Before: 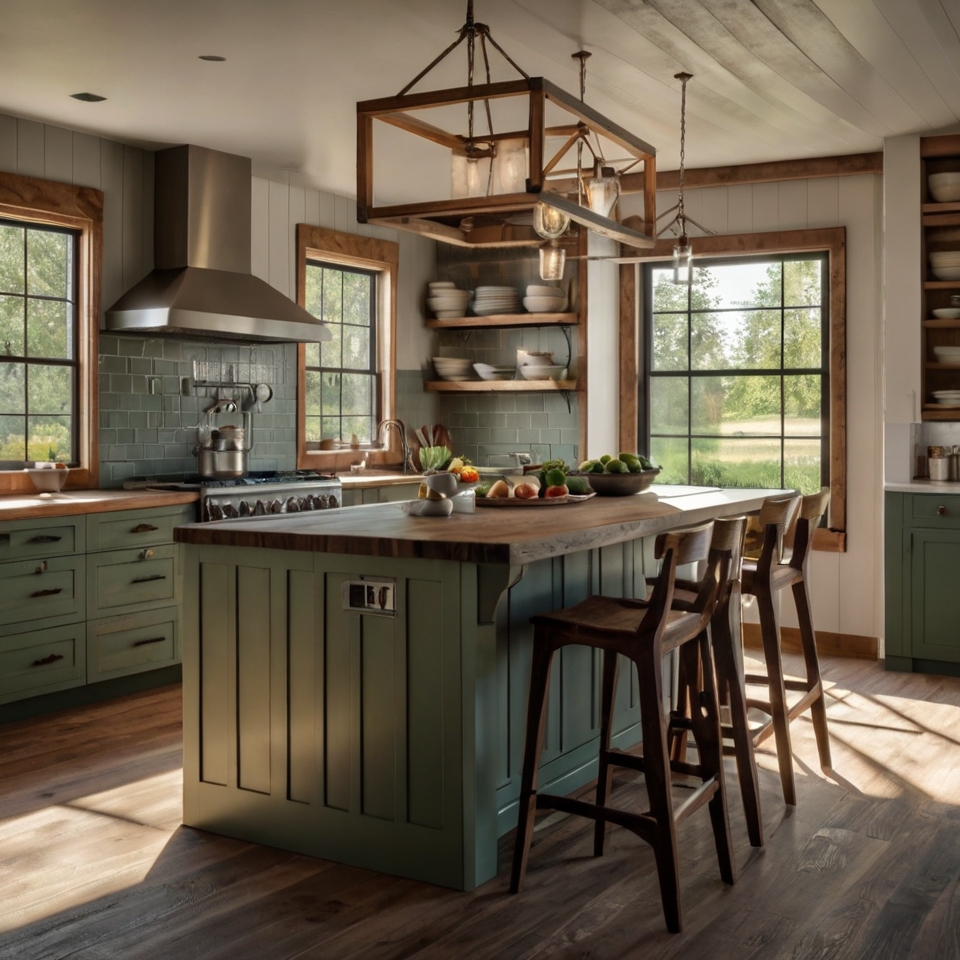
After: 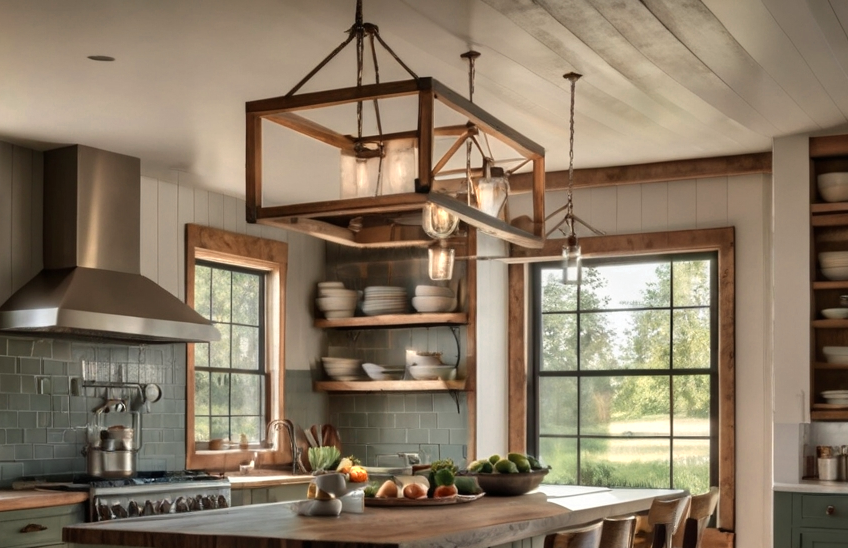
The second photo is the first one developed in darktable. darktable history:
crop and rotate: left 11.599%, bottom 42.872%
color zones: curves: ch0 [(0.018, 0.548) (0.197, 0.654) (0.425, 0.447) (0.605, 0.658) (0.732, 0.579)]; ch1 [(0.105, 0.531) (0.224, 0.531) (0.386, 0.39) (0.618, 0.456) (0.732, 0.456) (0.956, 0.421)]; ch2 [(0.039, 0.583) (0.215, 0.465) (0.399, 0.544) (0.465, 0.548) (0.614, 0.447) (0.724, 0.43) (0.882, 0.623) (0.956, 0.632)]
